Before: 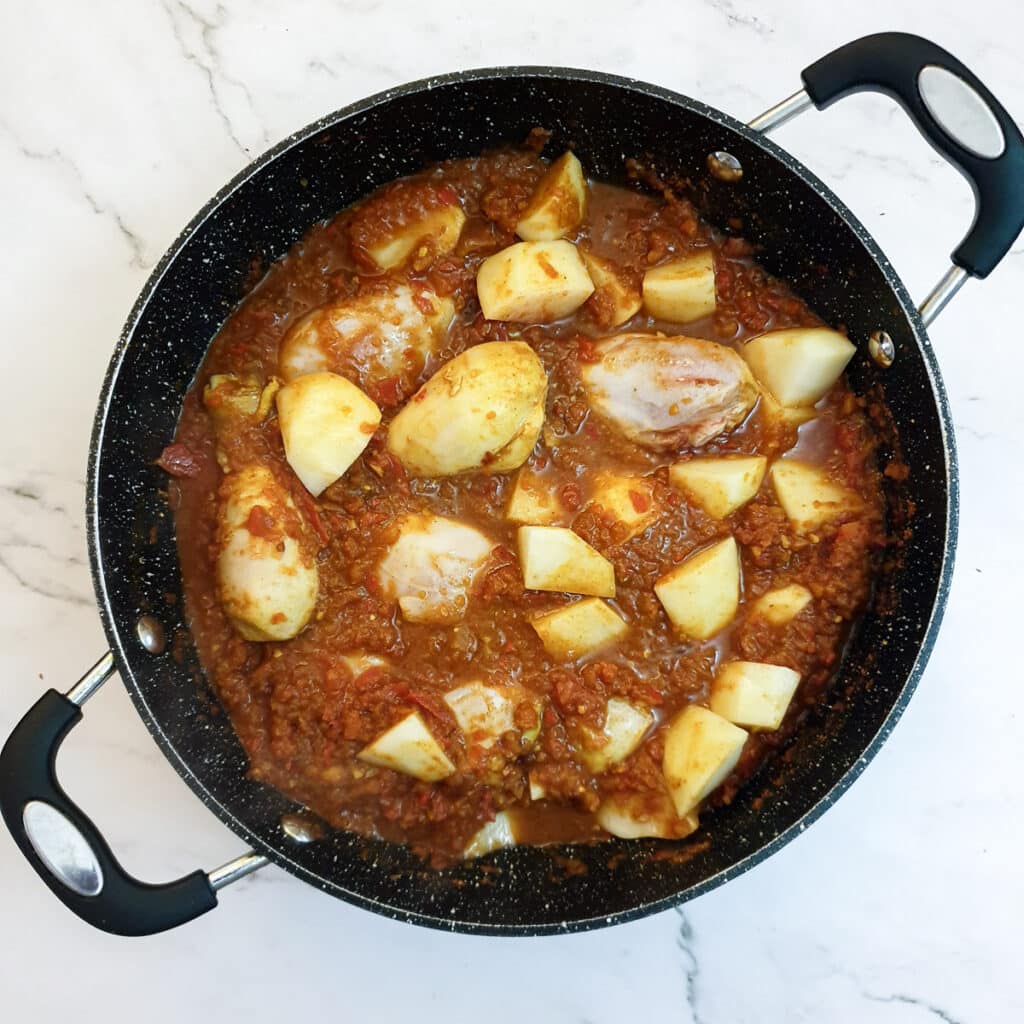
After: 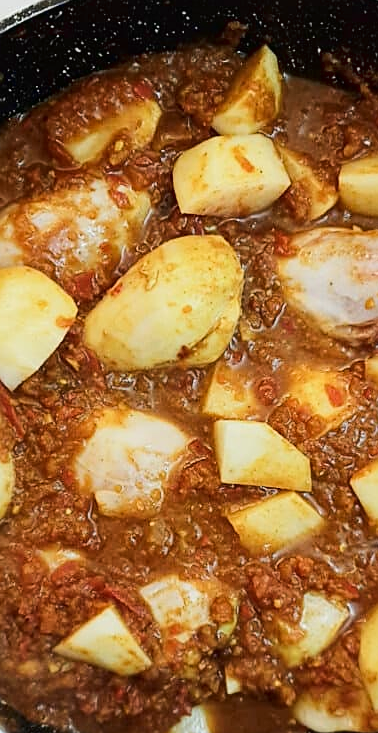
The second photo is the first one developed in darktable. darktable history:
local contrast: highlights 105%, shadows 101%, detail 119%, midtone range 0.2
crop and rotate: left 29.724%, top 10.356%, right 33.357%, bottom 18.006%
sharpen: on, module defaults
tone curve: curves: ch0 [(0, 0.018) (0.036, 0.038) (0.15, 0.131) (0.27, 0.247) (0.528, 0.554) (0.761, 0.761) (1, 0.919)]; ch1 [(0, 0) (0.179, 0.173) (0.322, 0.32) (0.429, 0.431) (0.502, 0.5) (0.519, 0.522) (0.562, 0.588) (0.625, 0.67) (0.711, 0.745) (1, 1)]; ch2 [(0, 0) (0.29, 0.295) (0.404, 0.436) (0.497, 0.499) (0.521, 0.523) (0.561, 0.605) (0.657, 0.655) (0.712, 0.764) (1, 1)], color space Lab, linked channels, preserve colors none
